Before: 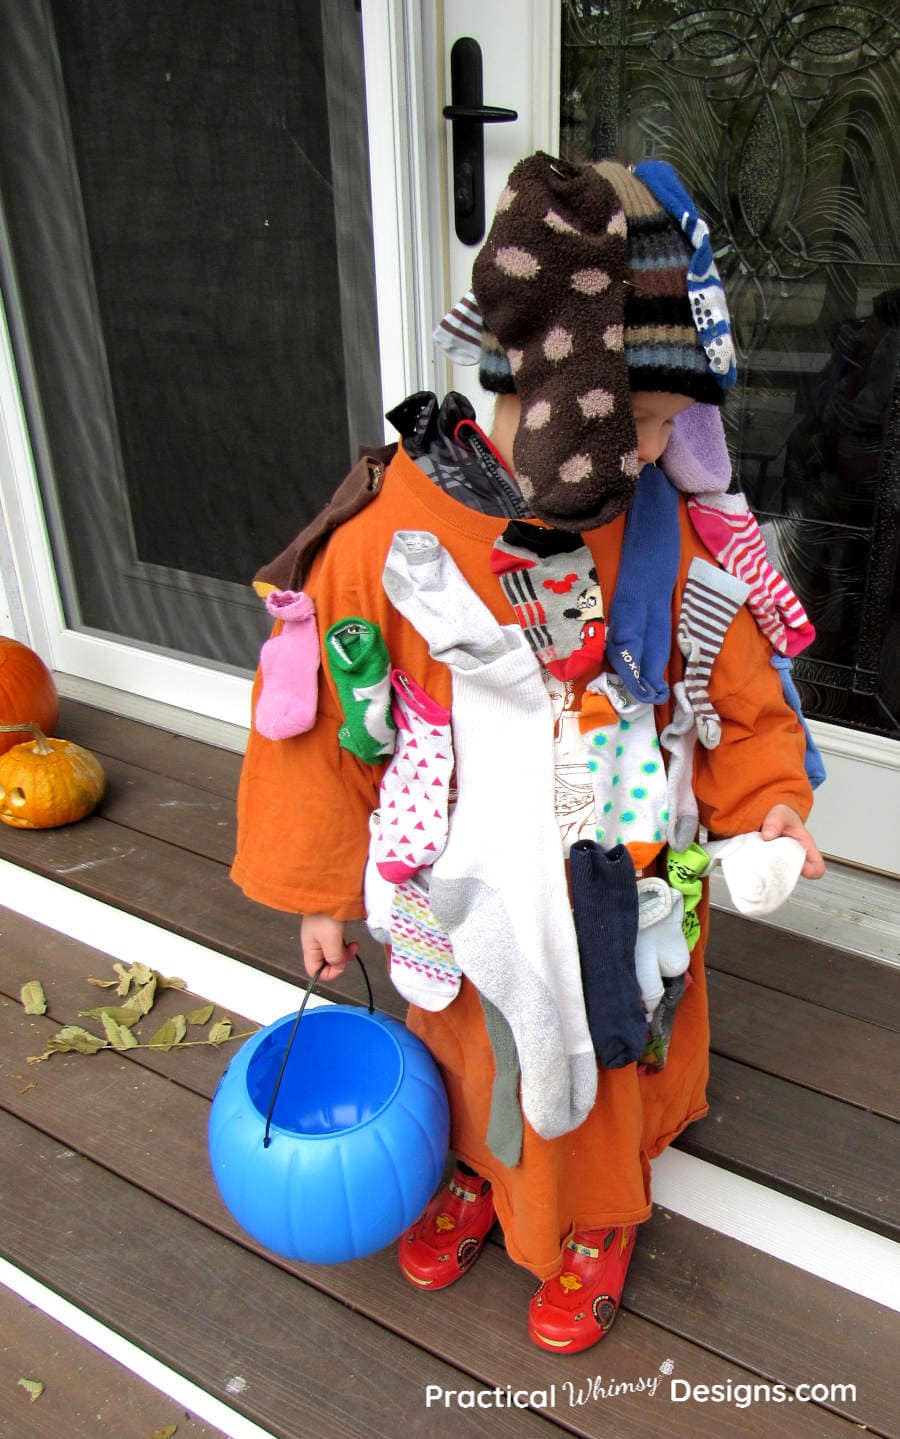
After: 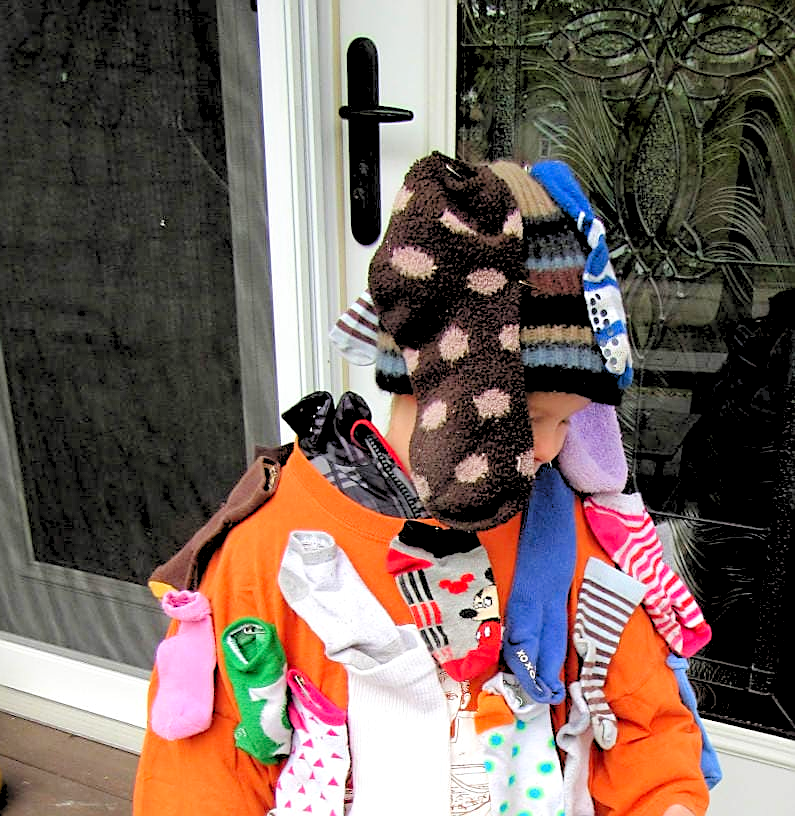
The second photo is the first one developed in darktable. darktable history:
levels: levels [0.093, 0.434, 0.988]
crop and rotate: left 11.618%, bottom 43.266%
sharpen: on, module defaults
